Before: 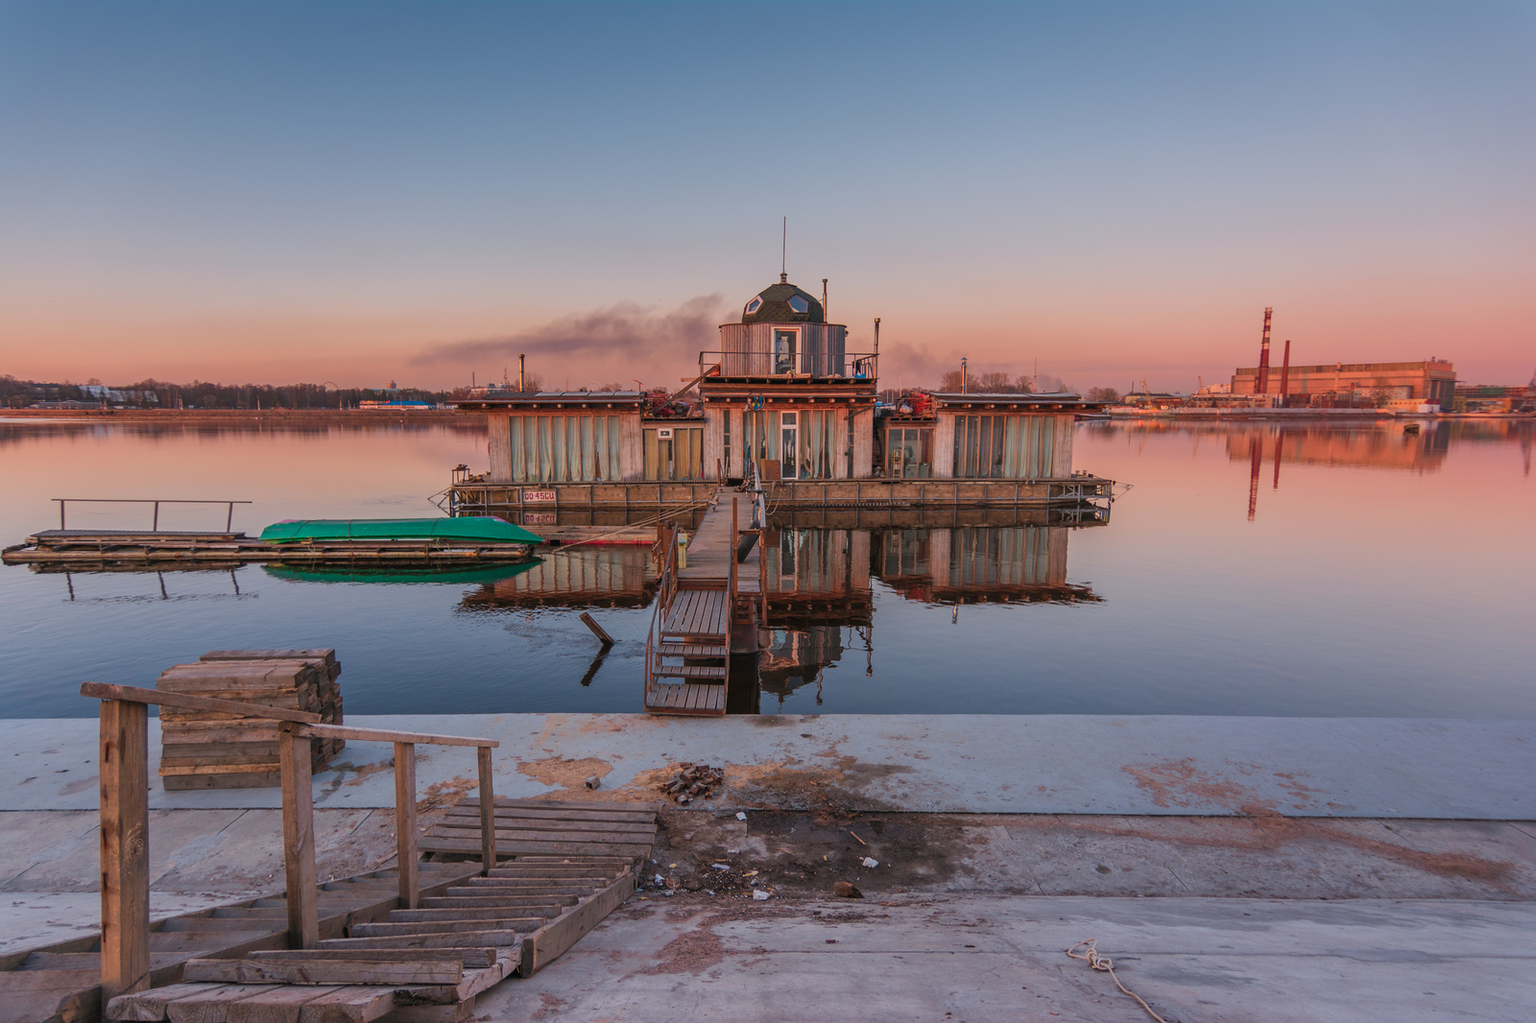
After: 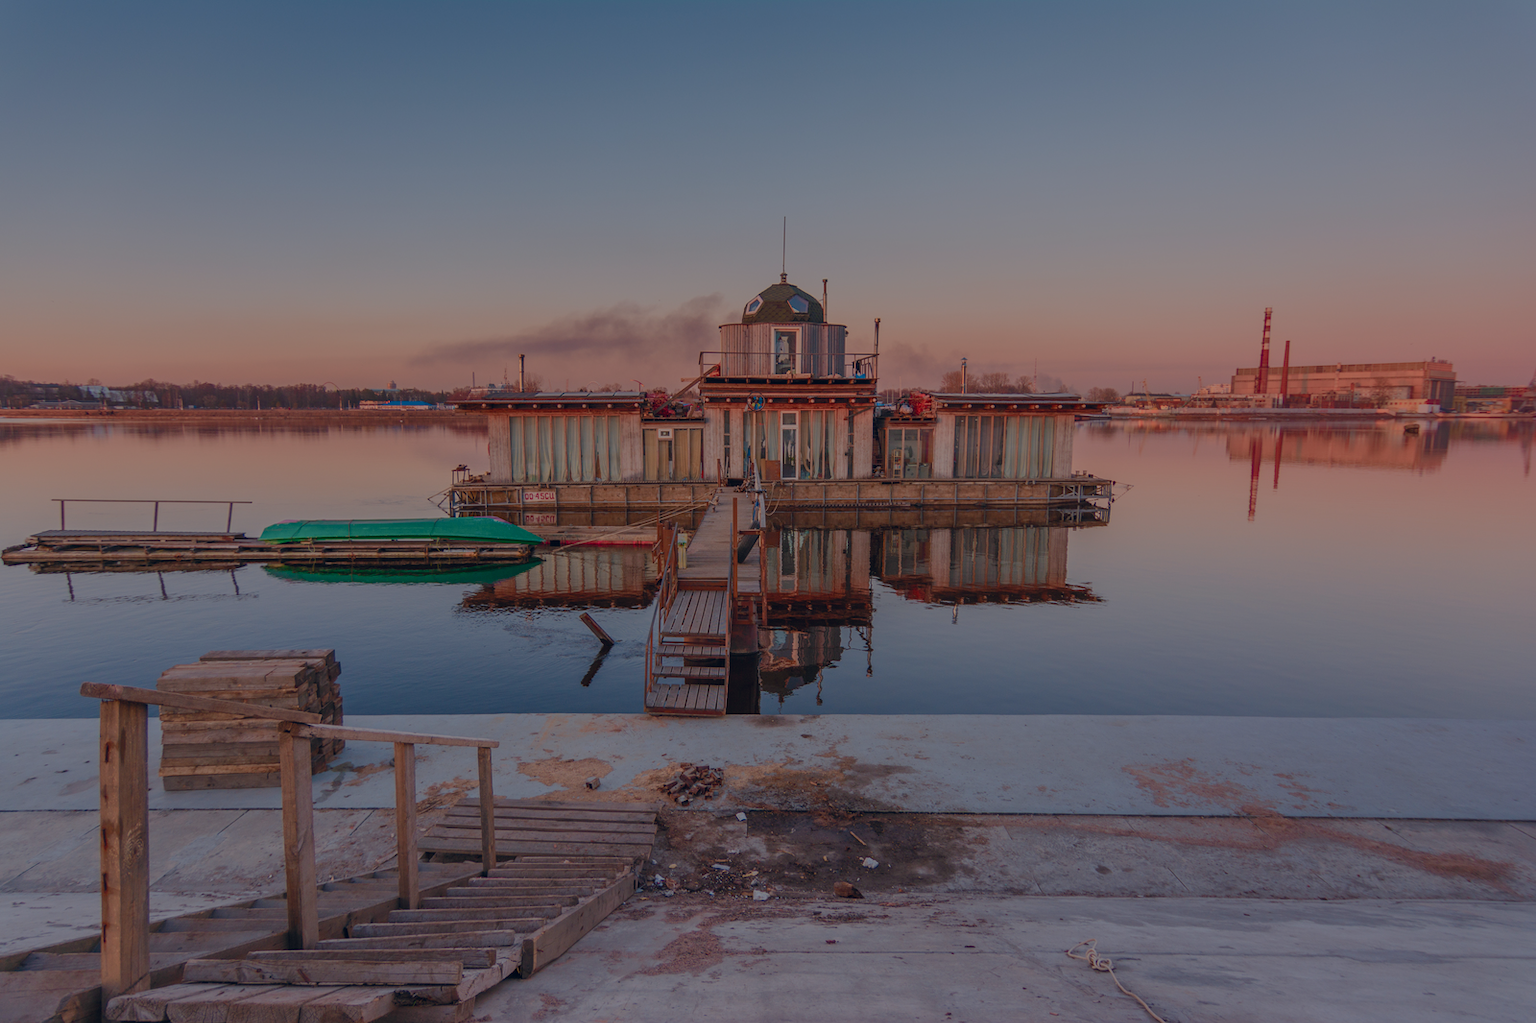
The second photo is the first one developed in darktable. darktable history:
color balance rgb: global offset › chroma 0.137%, global offset › hue 253.61°, perceptual saturation grading › global saturation 20%, perceptual saturation grading › highlights -25.71%, perceptual saturation grading › shadows 25.212%, perceptual brilliance grading › global brilliance -48.115%, global vibrance 20%
tone equalizer: edges refinement/feathering 500, mask exposure compensation -1.57 EV, preserve details no
exposure: black level correction 0, exposure 1.407 EV, compensate highlight preservation false
